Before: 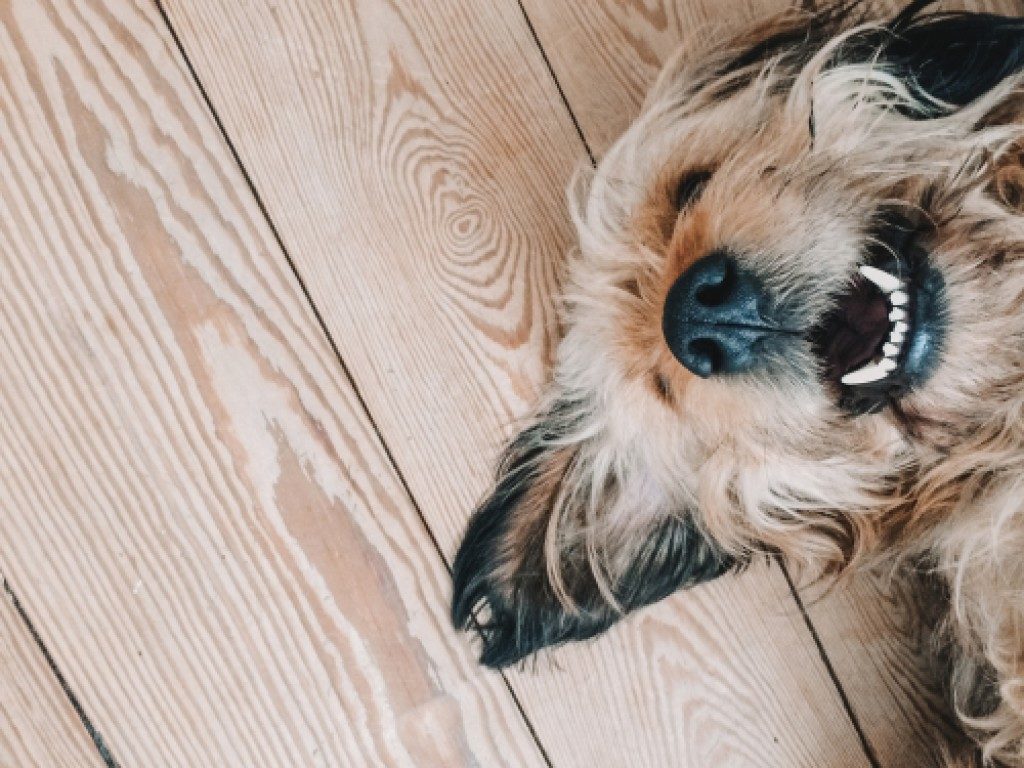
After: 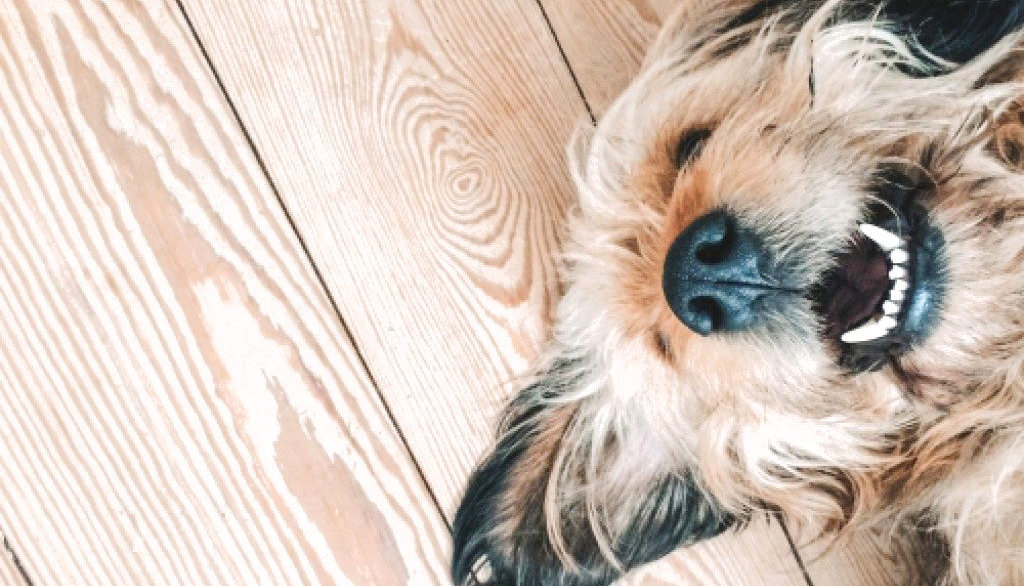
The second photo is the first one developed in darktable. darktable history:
crop: top 5.591%, bottom 18.083%
filmic rgb: black relative exposure -14.96 EV, white relative exposure 3 EV, target black luminance 0%, hardness 9.26, latitude 98.1%, contrast 0.915, shadows ↔ highlights balance 0.328%
exposure: exposure 1 EV, compensate highlight preservation false
